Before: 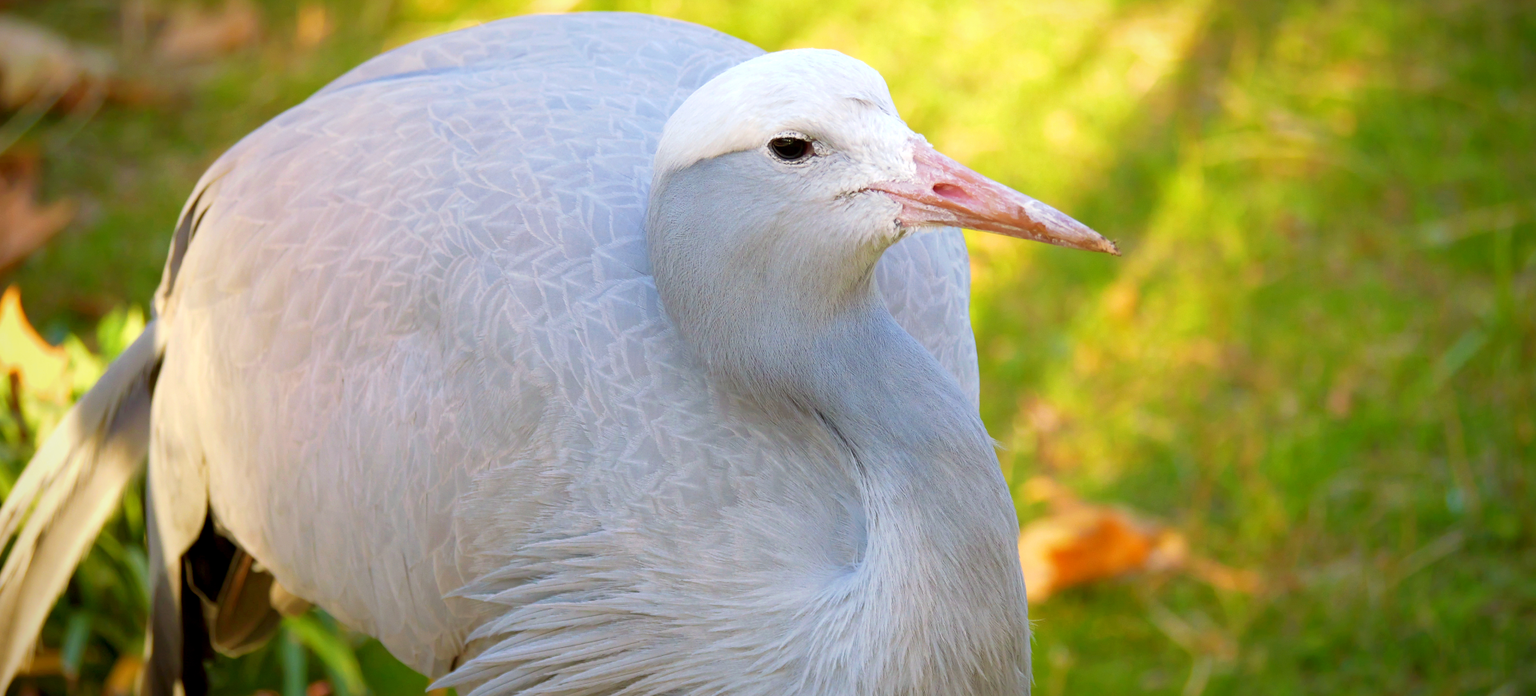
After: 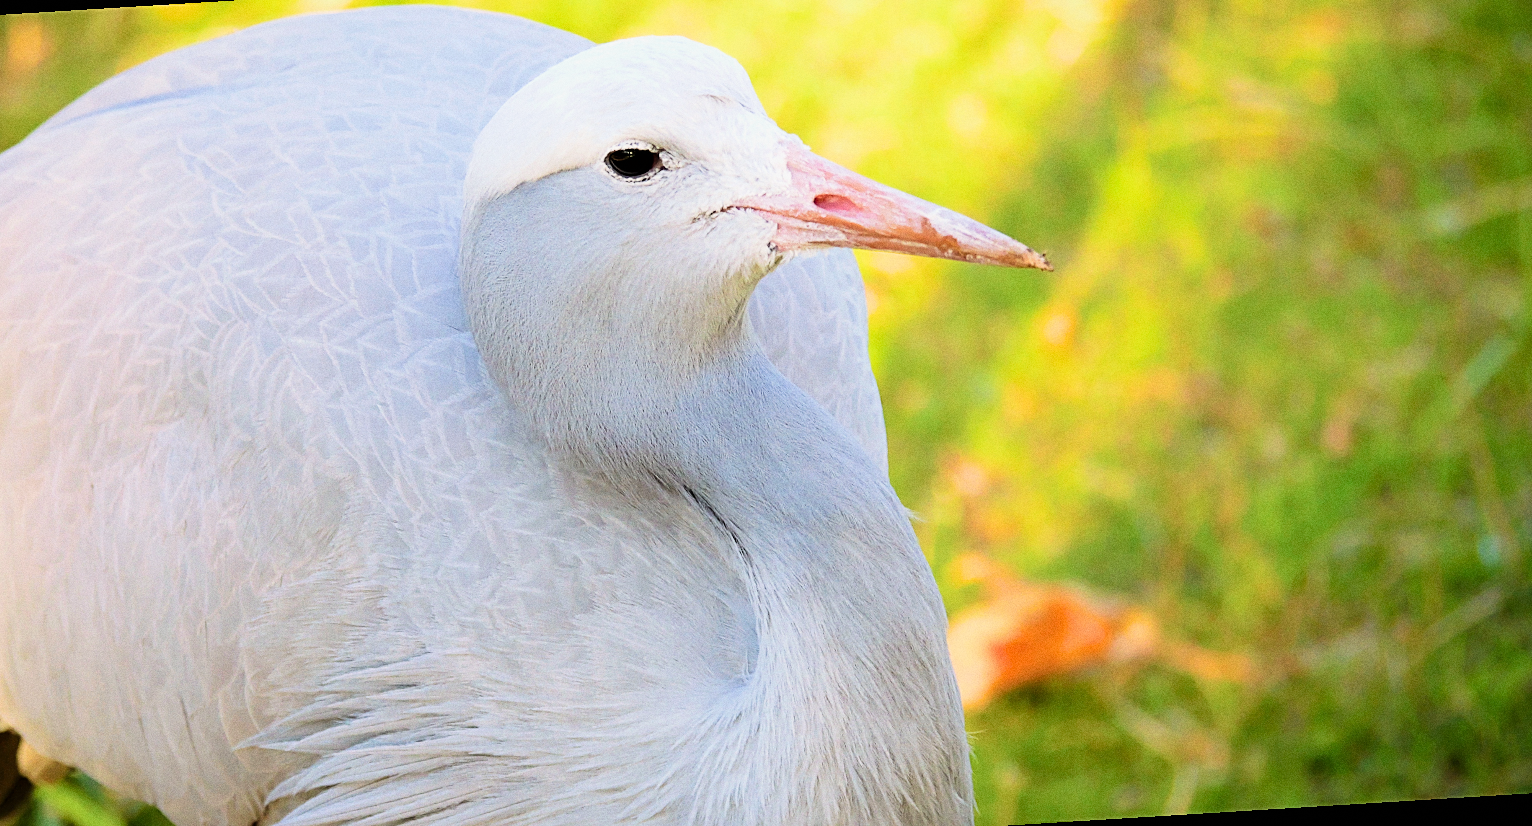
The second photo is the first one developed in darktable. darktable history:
crop: left 16.145%
exposure: exposure 0.485 EV, compensate highlight preservation false
white balance: emerald 1
filmic rgb: black relative exposure -5 EV, hardness 2.88, contrast 1.5
grain: coarseness 0.47 ISO
sharpen: on, module defaults
rotate and perspective: rotation -3.52°, crop left 0.036, crop right 0.964, crop top 0.081, crop bottom 0.919
